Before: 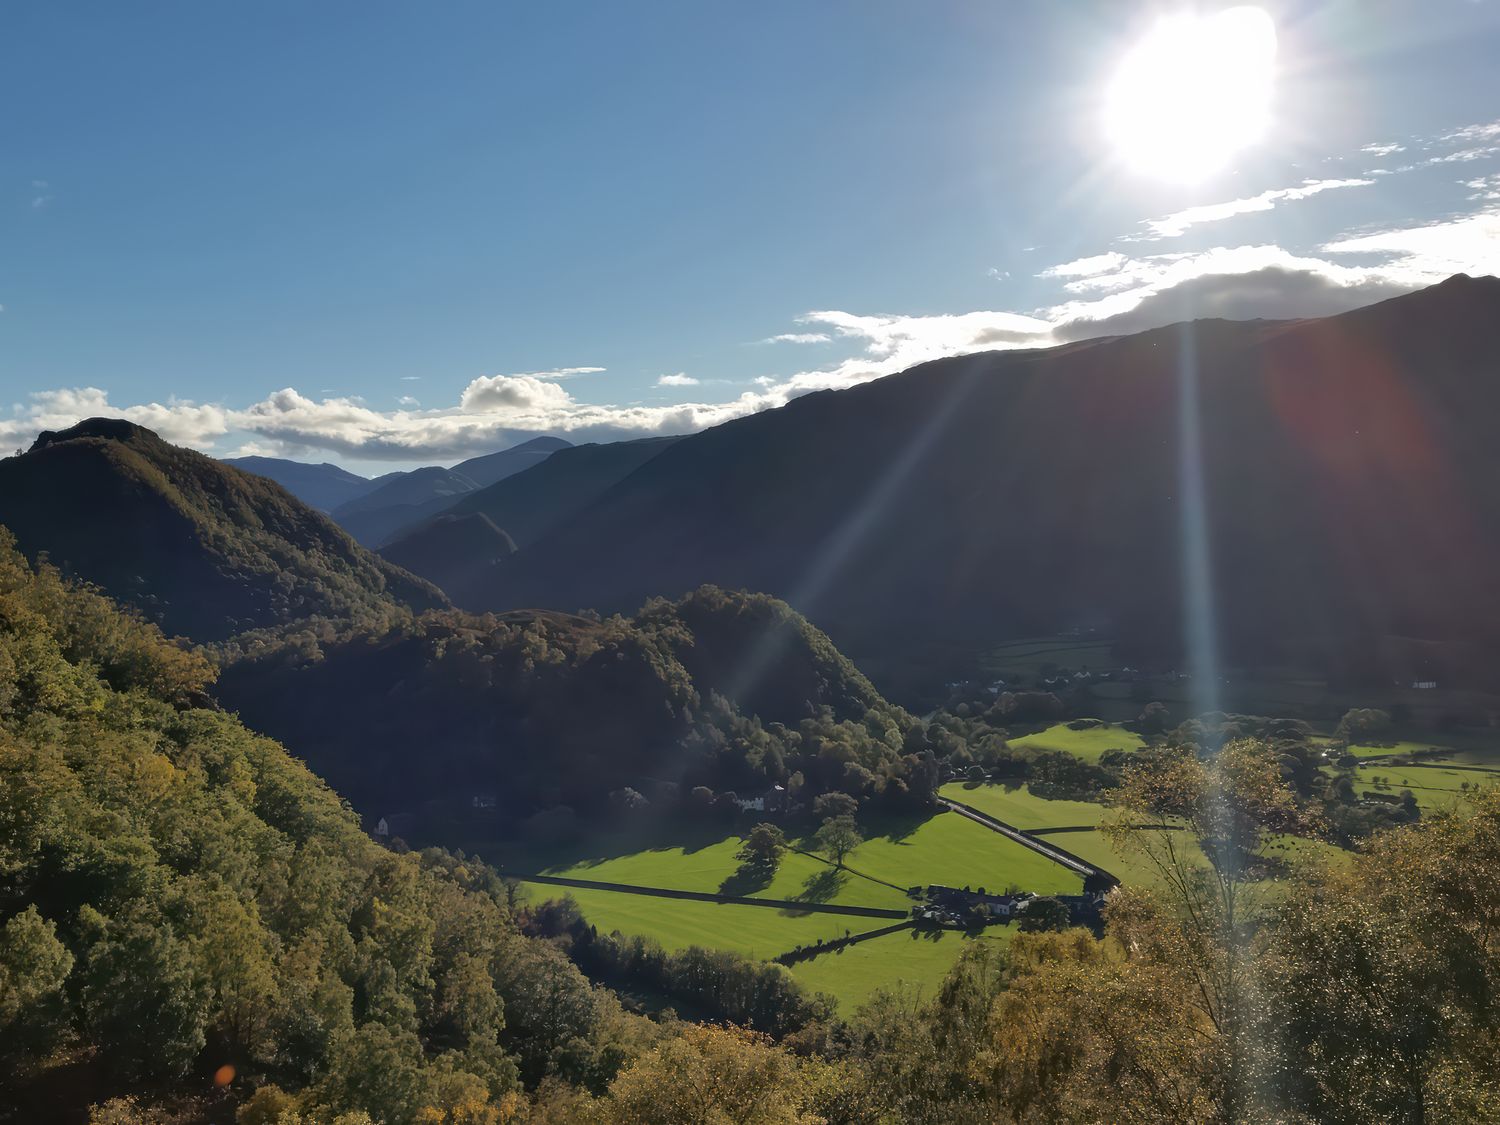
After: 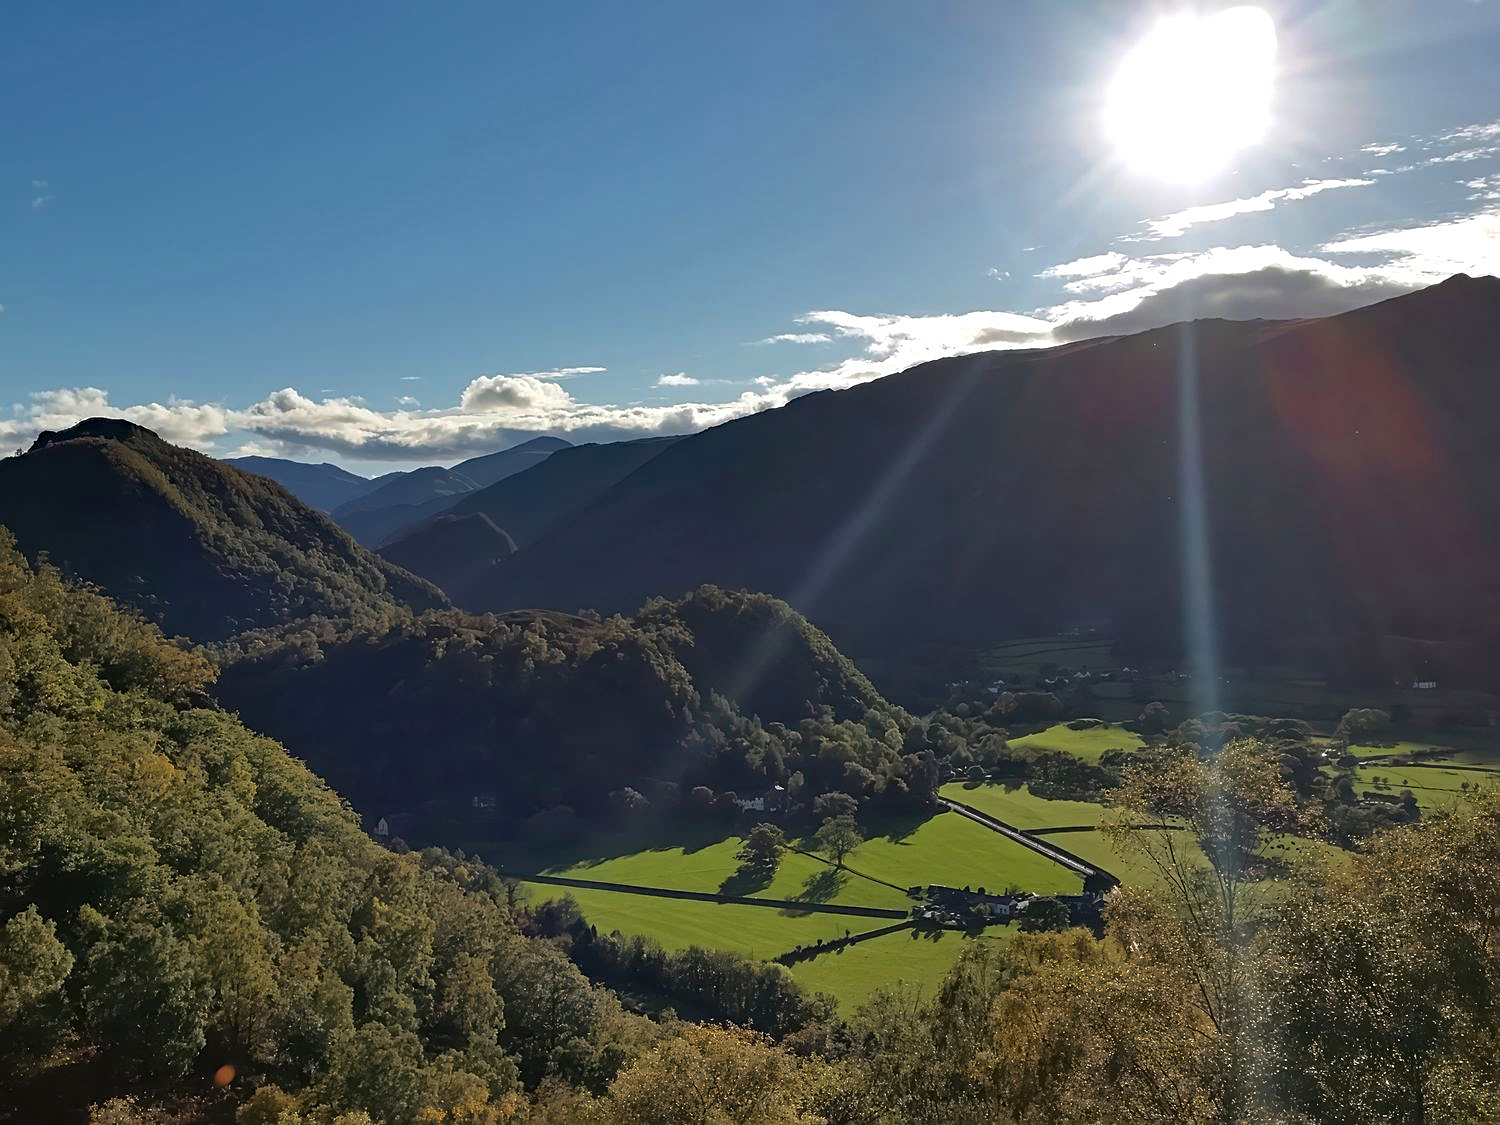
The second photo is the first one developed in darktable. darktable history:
levels: mode automatic, black 0.023%, white 99.97%, levels [0.062, 0.494, 0.925]
contrast brightness saturation: saturation -0.05
haze removal: strength 0.29, distance 0.25, compatibility mode true, adaptive false
sharpen: on, module defaults
